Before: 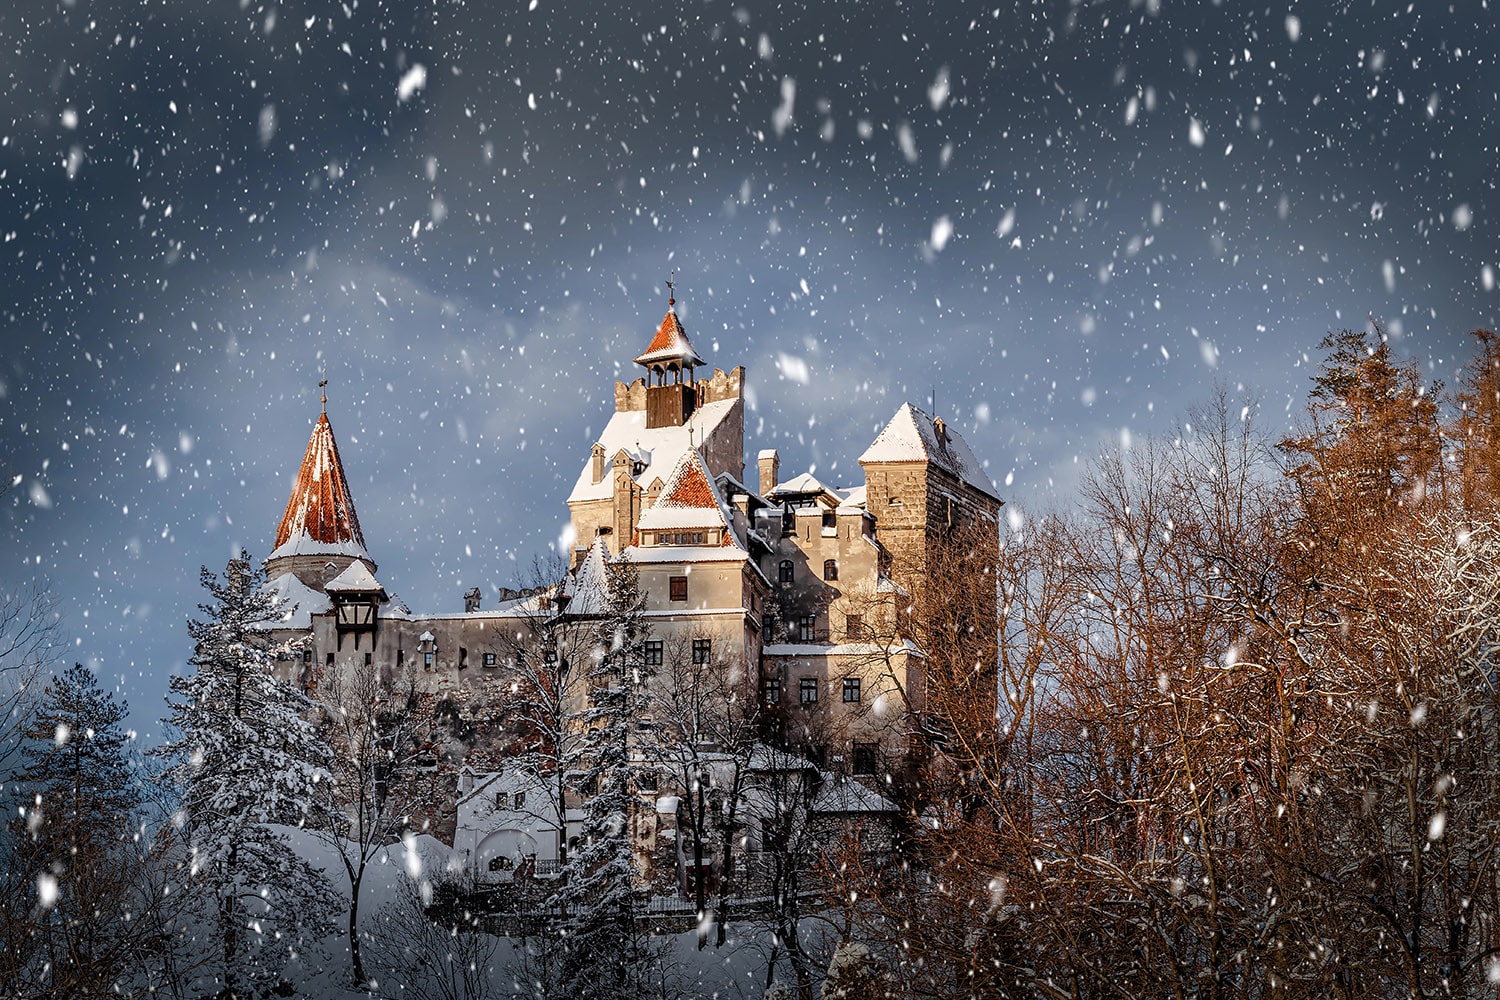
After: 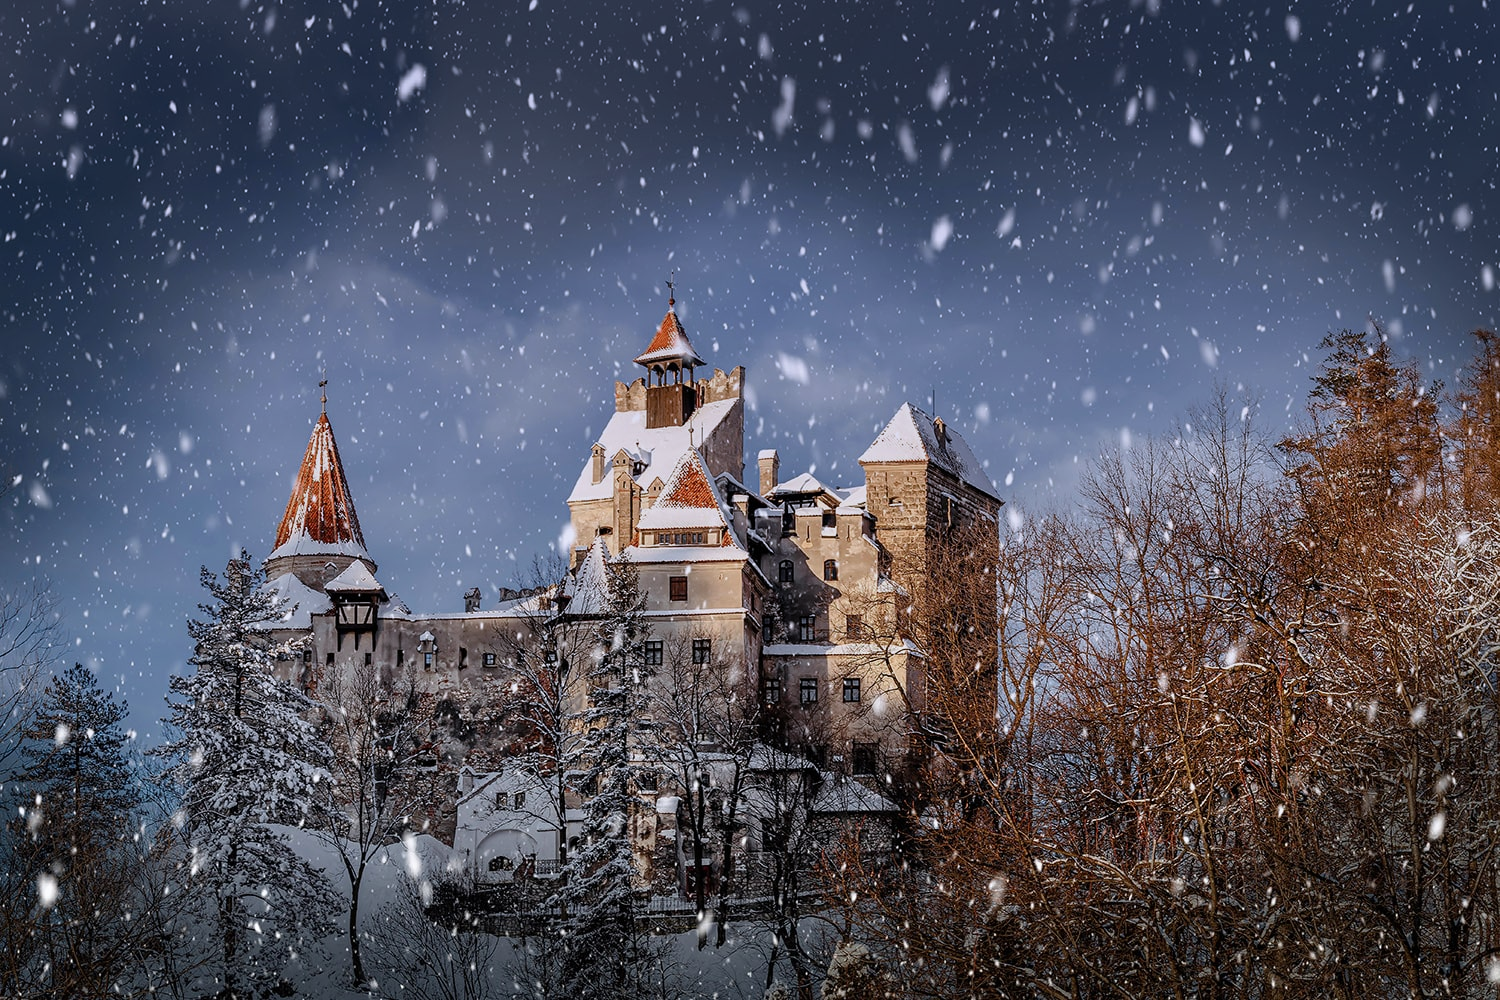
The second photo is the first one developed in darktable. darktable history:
exposure: compensate highlight preservation false
graduated density: hue 238.83°, saturation 50%
